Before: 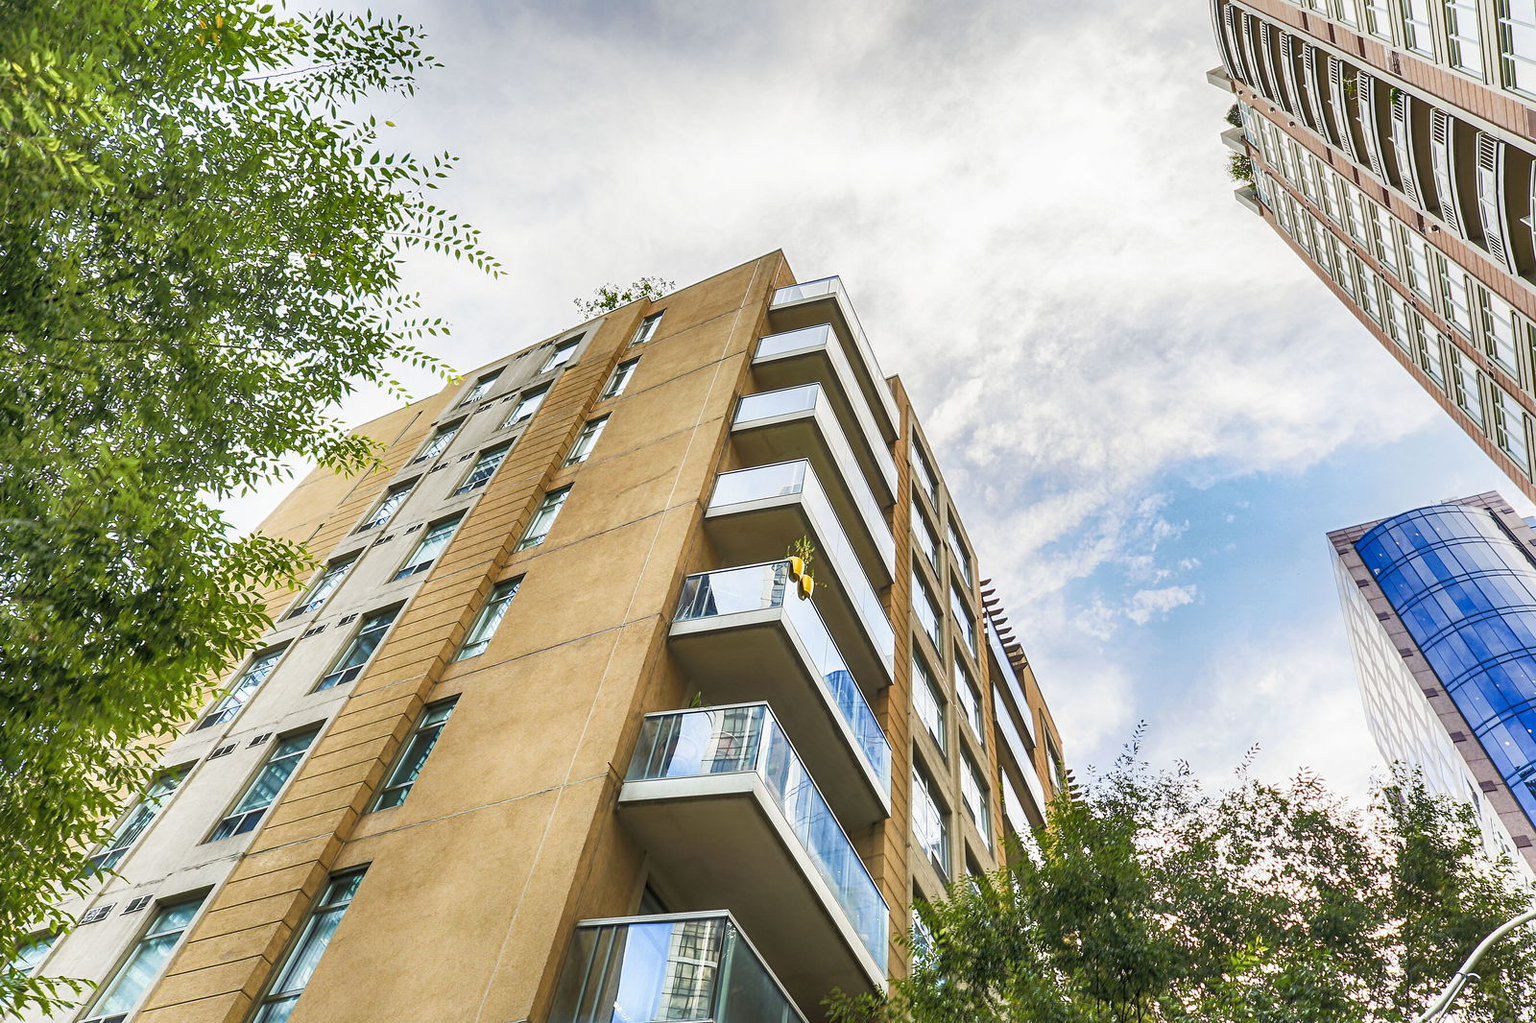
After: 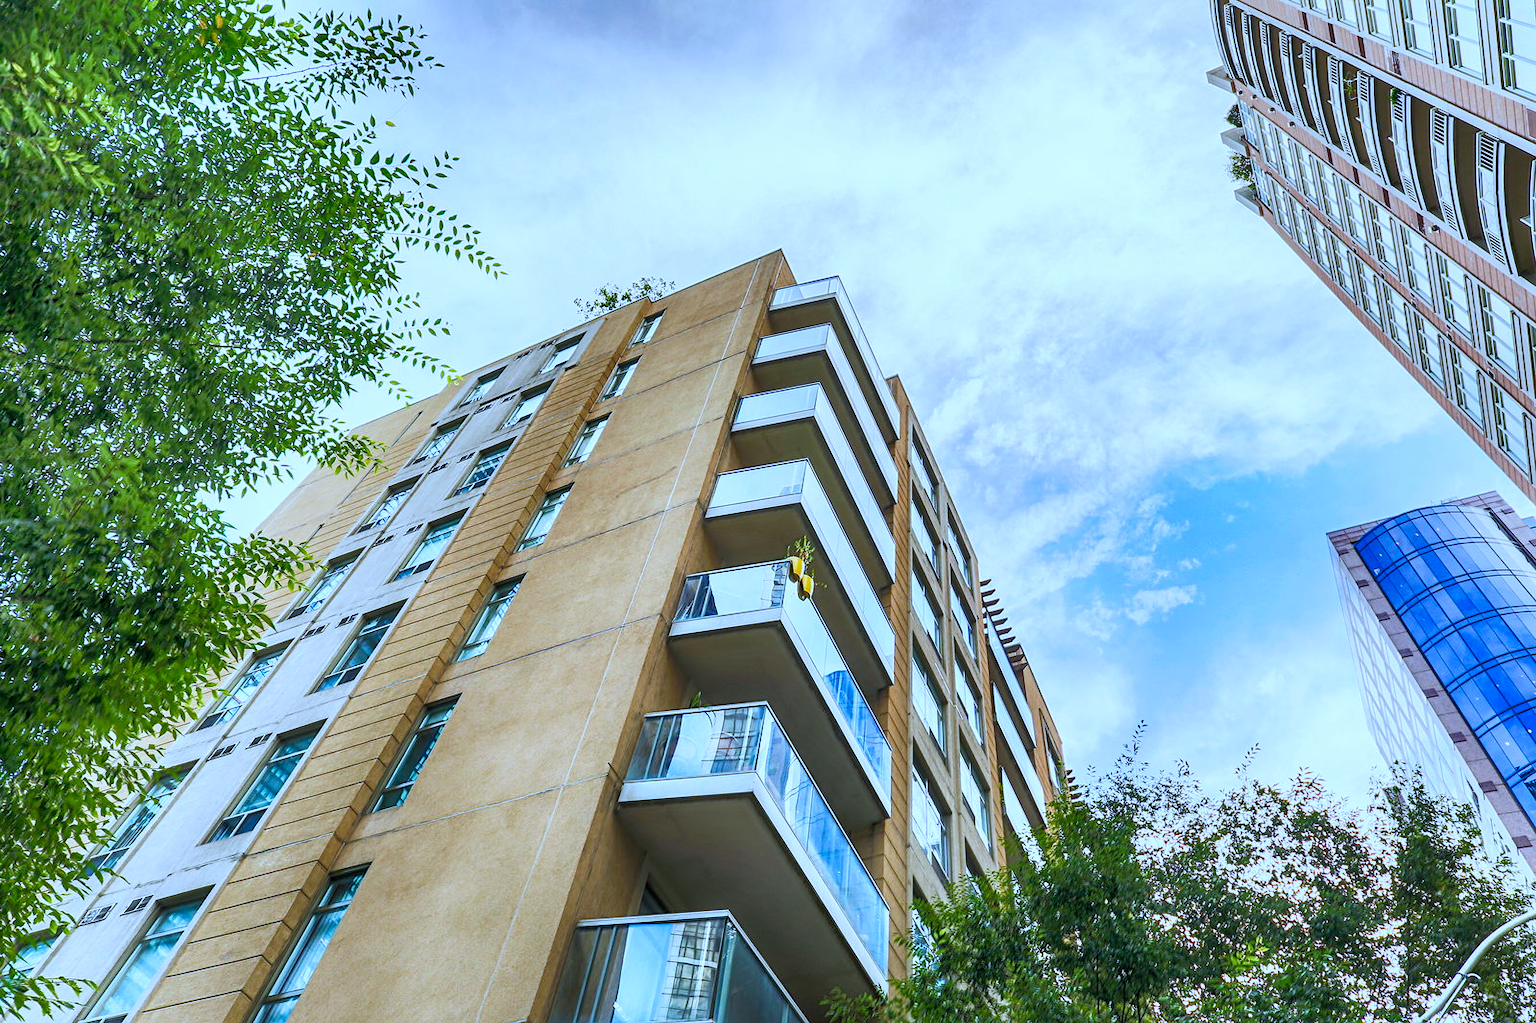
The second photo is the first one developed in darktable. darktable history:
white balance: red 0.871, blue 1.249
tone equalizer: on, module defaults
